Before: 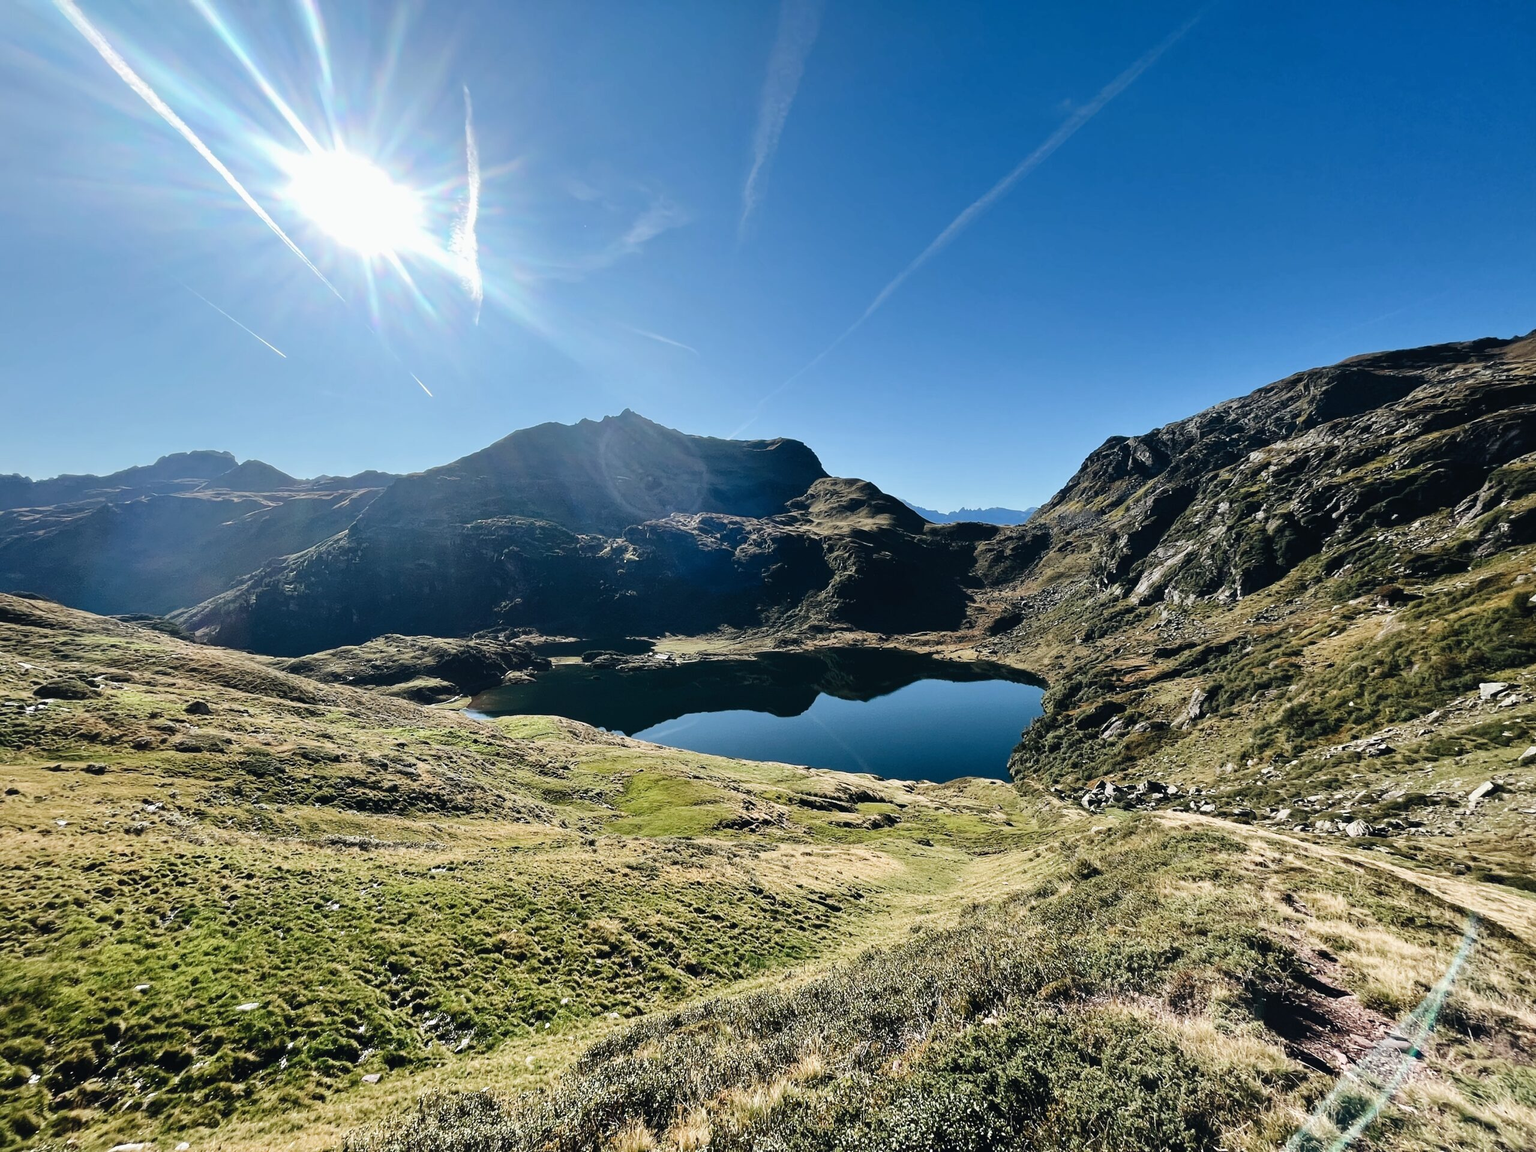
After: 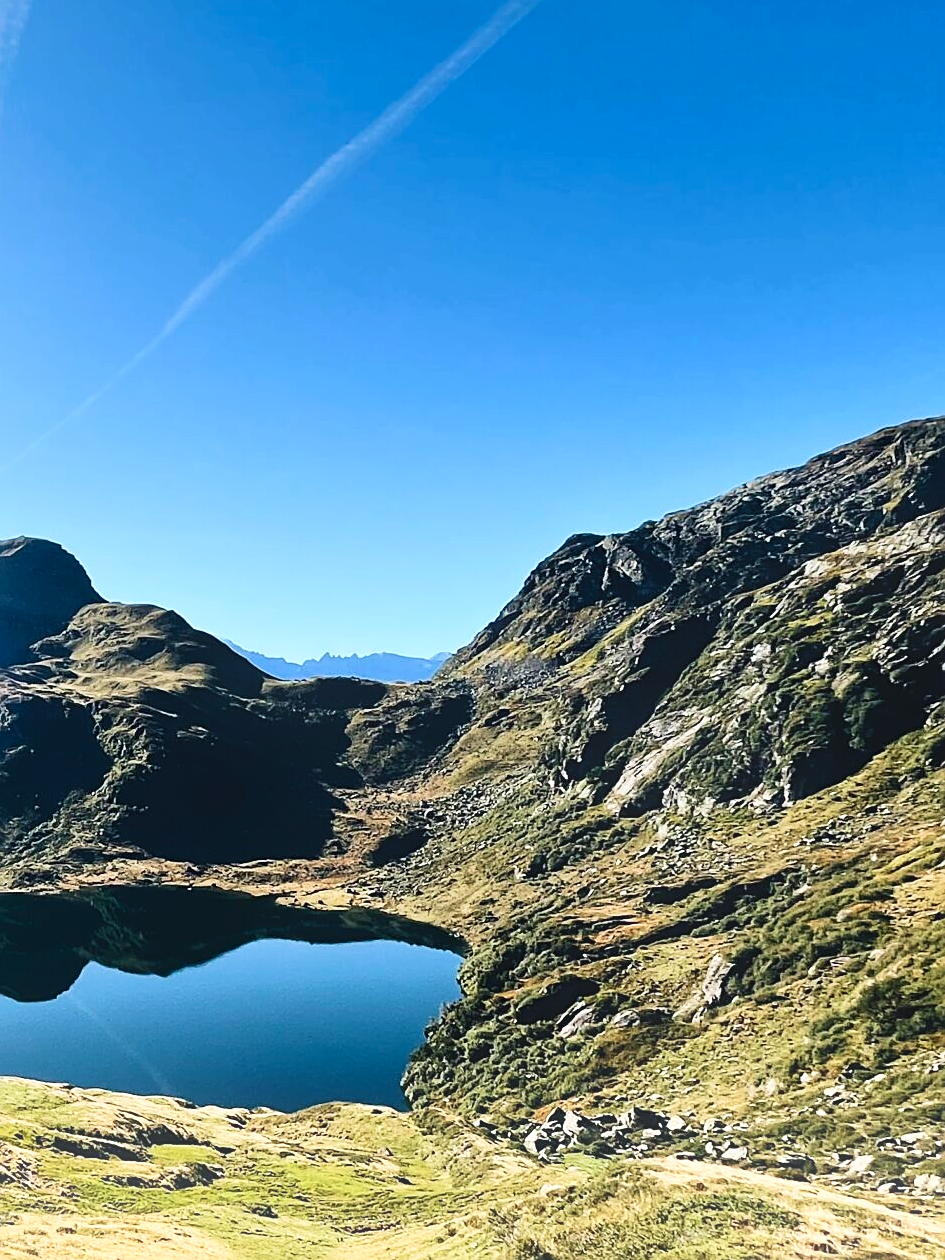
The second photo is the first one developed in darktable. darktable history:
crop and rotate: left 49.936%, top 10.094%, right 13.136%, bottom 24.256%
exposure: exposure 0.128 EV, compensate highlight preservation false
velvia: on, module defaults
sharpen: on, module defaults
bloom: size 15%, threshold 97%, strength 7%
contrast brightness saturation: contrast 0.2, brightness 0.16, saturation 0.22
